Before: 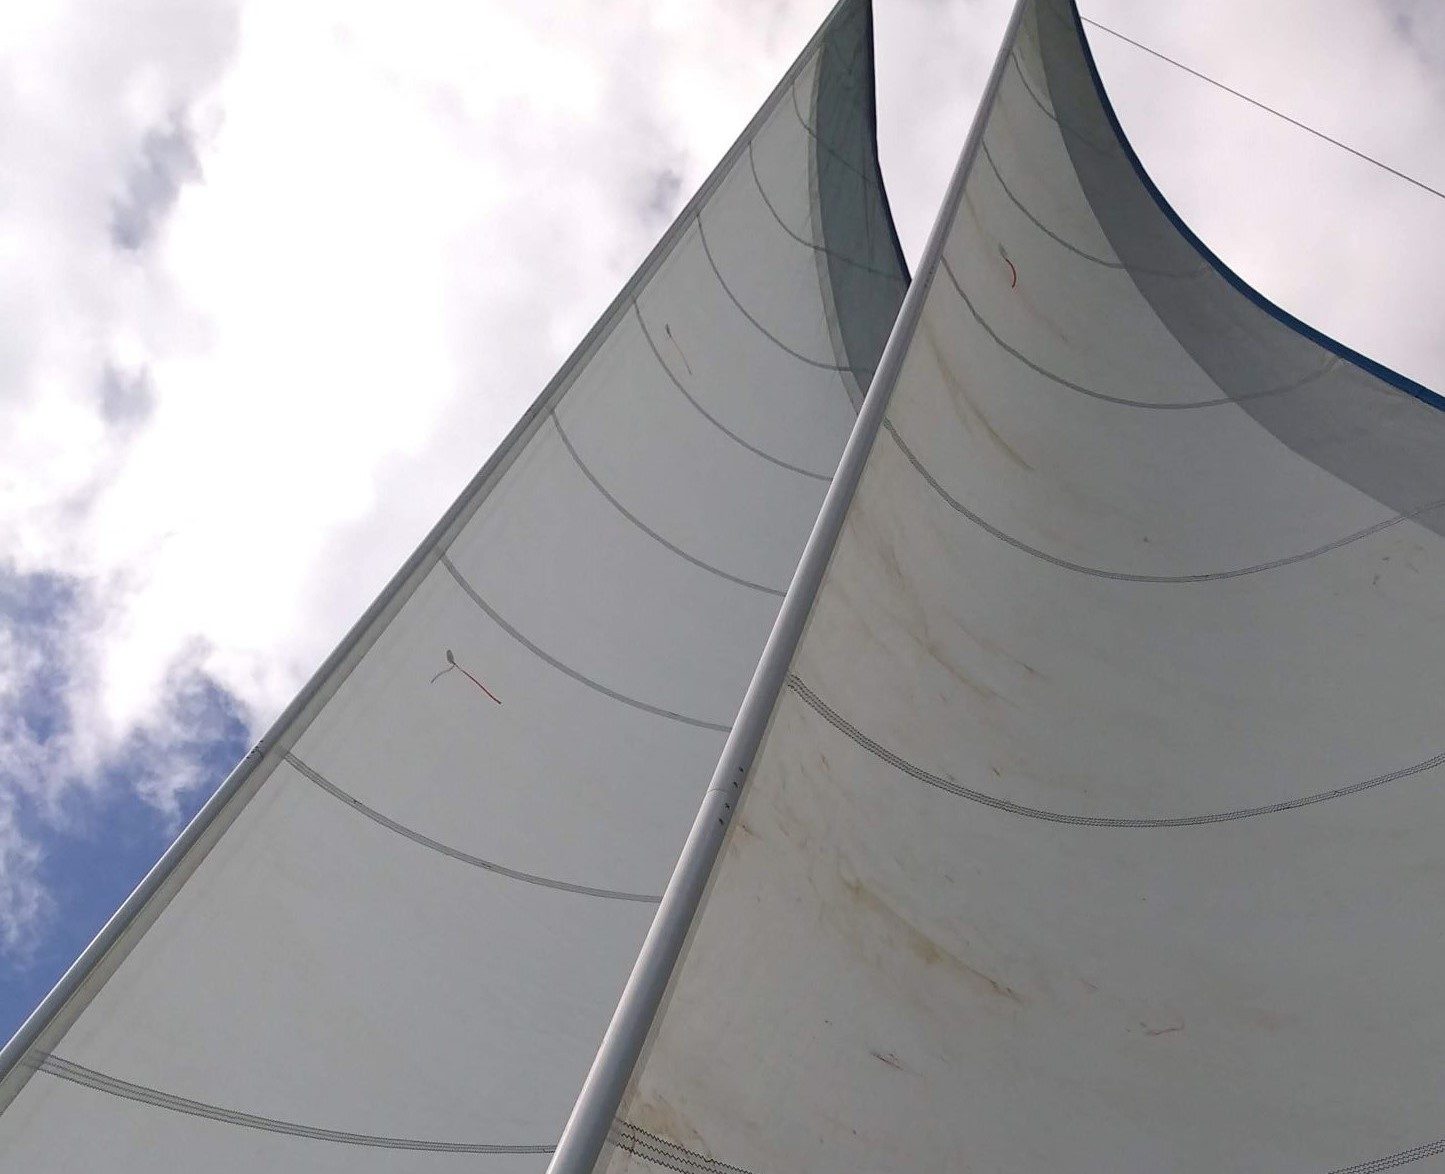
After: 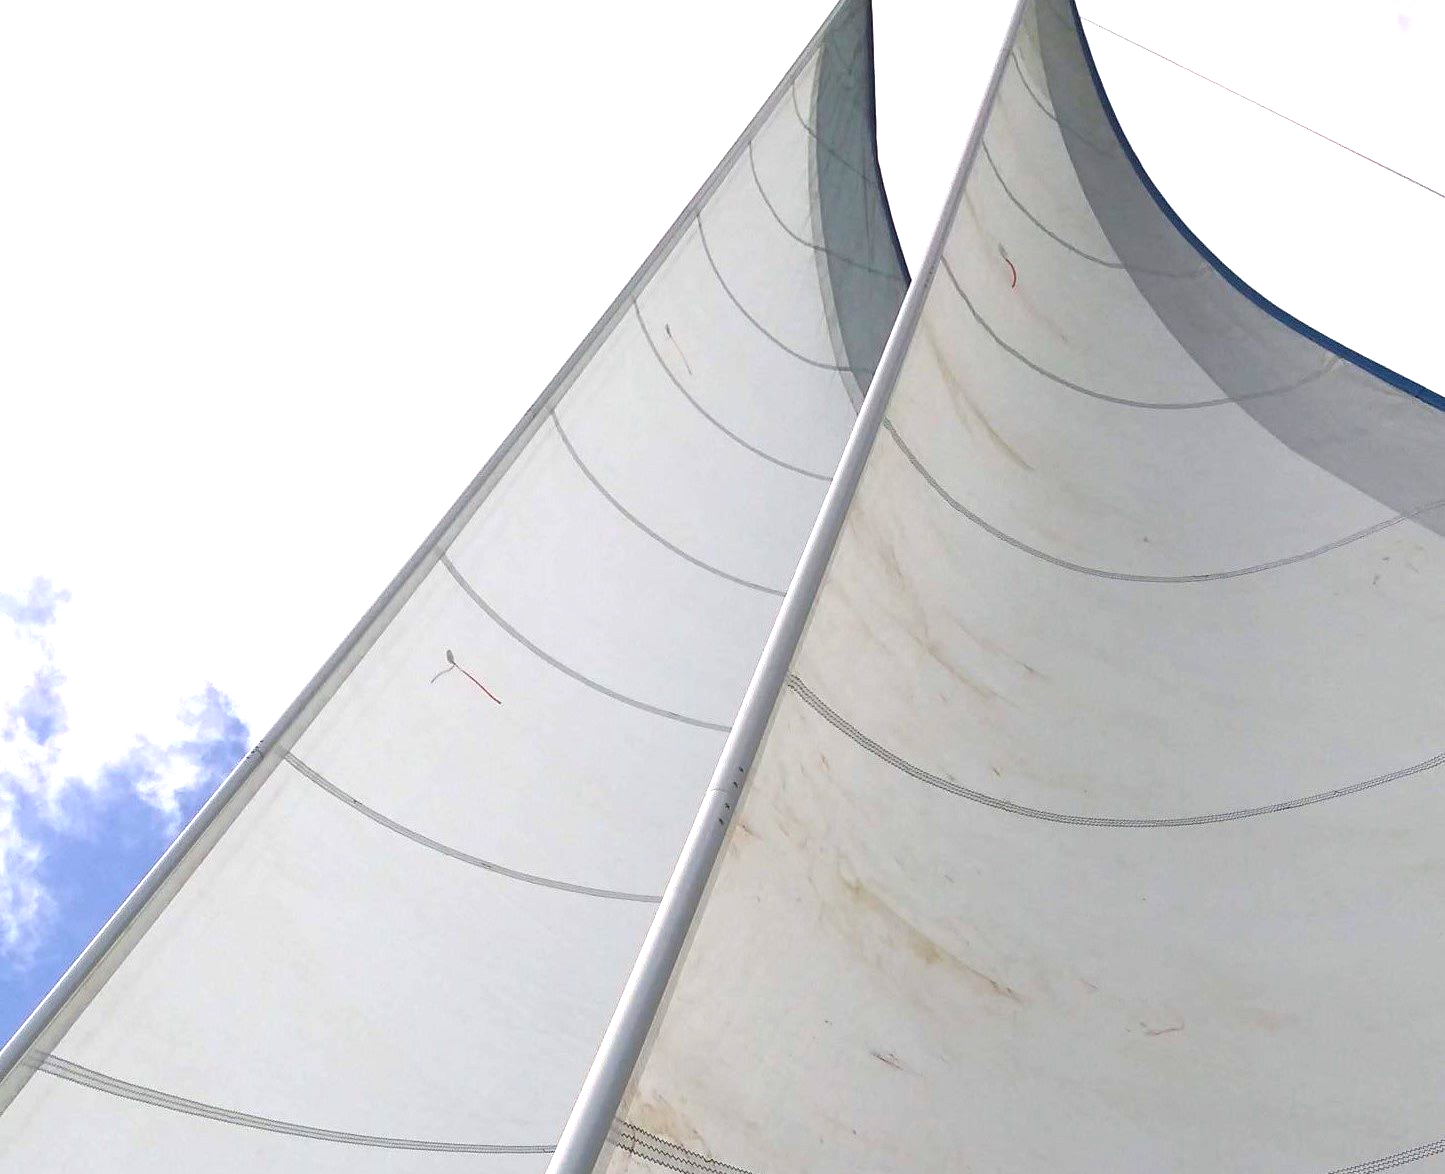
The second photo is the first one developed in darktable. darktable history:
exposure: black level correction 0, exposure 1.282 EV, compensate highlight preservation false
